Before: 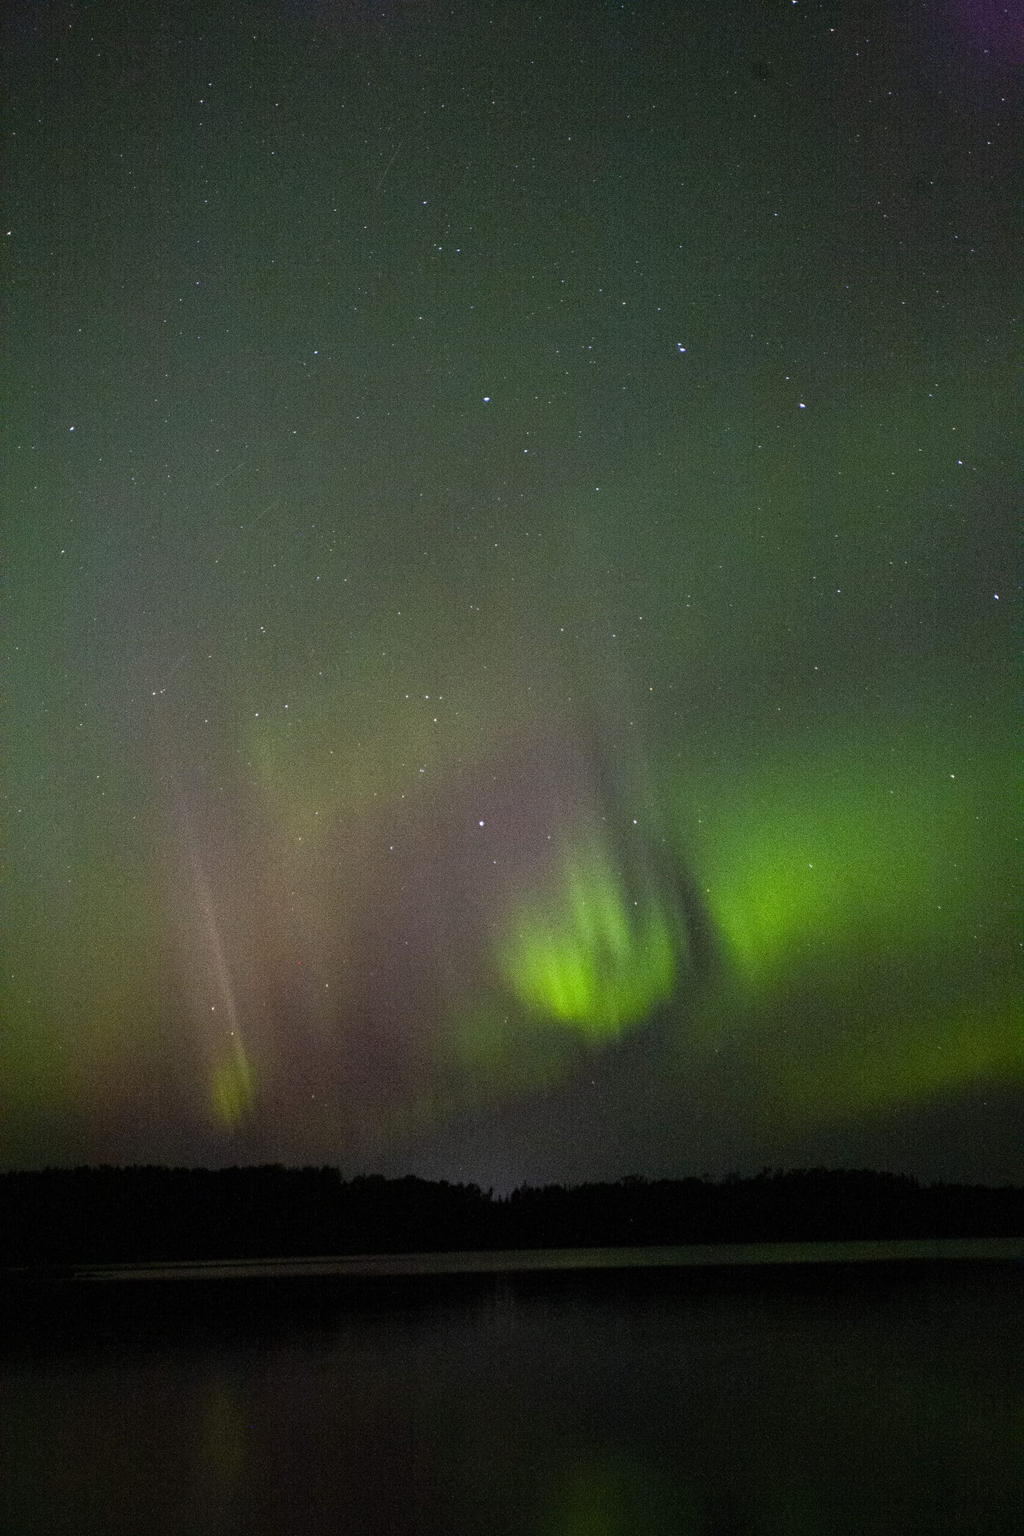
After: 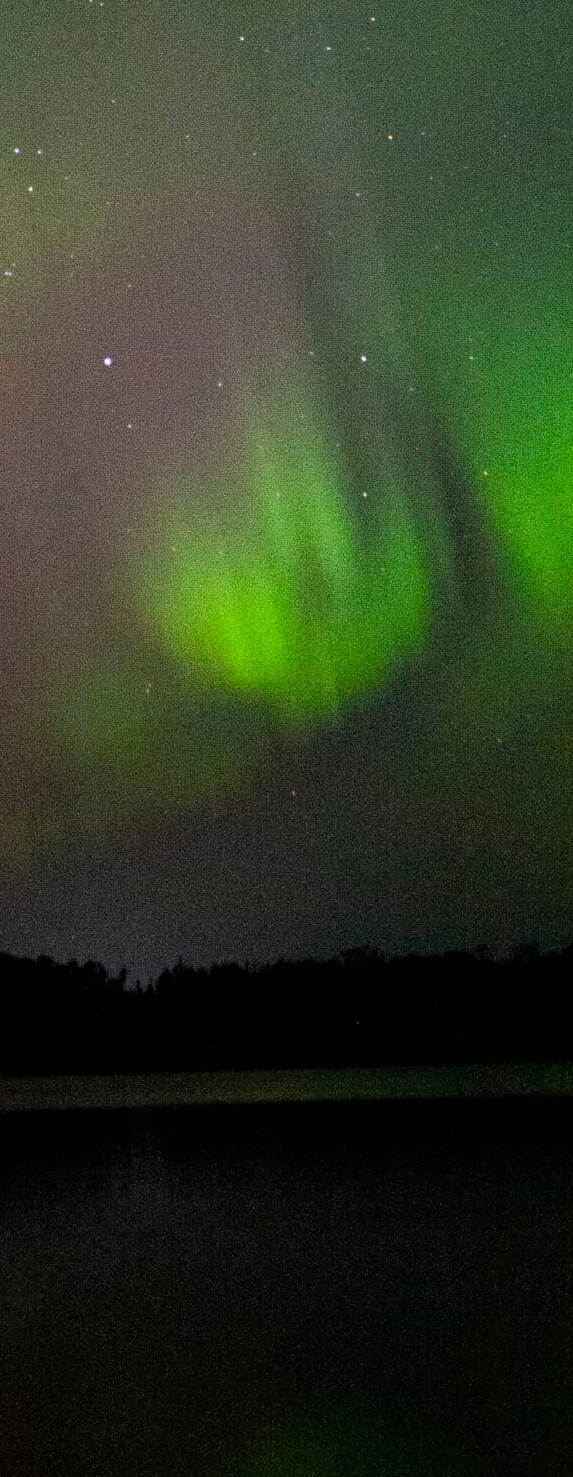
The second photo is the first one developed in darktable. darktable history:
crop: left 40.764%, top 39.52%, right 25.611%, bottom 2.77%
